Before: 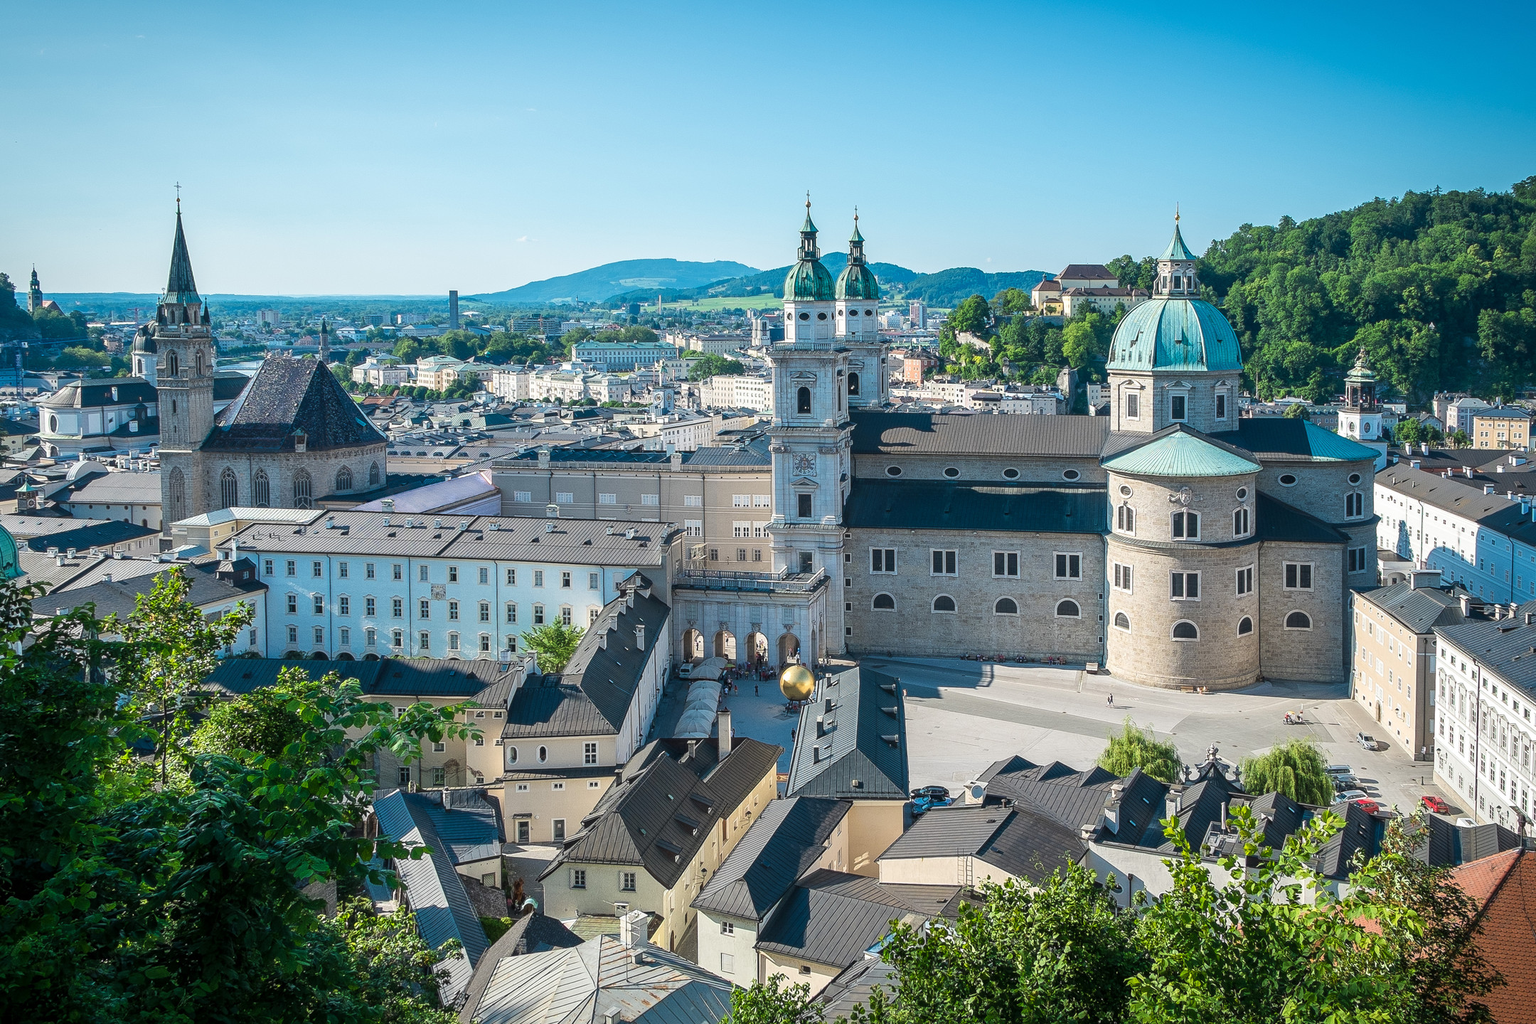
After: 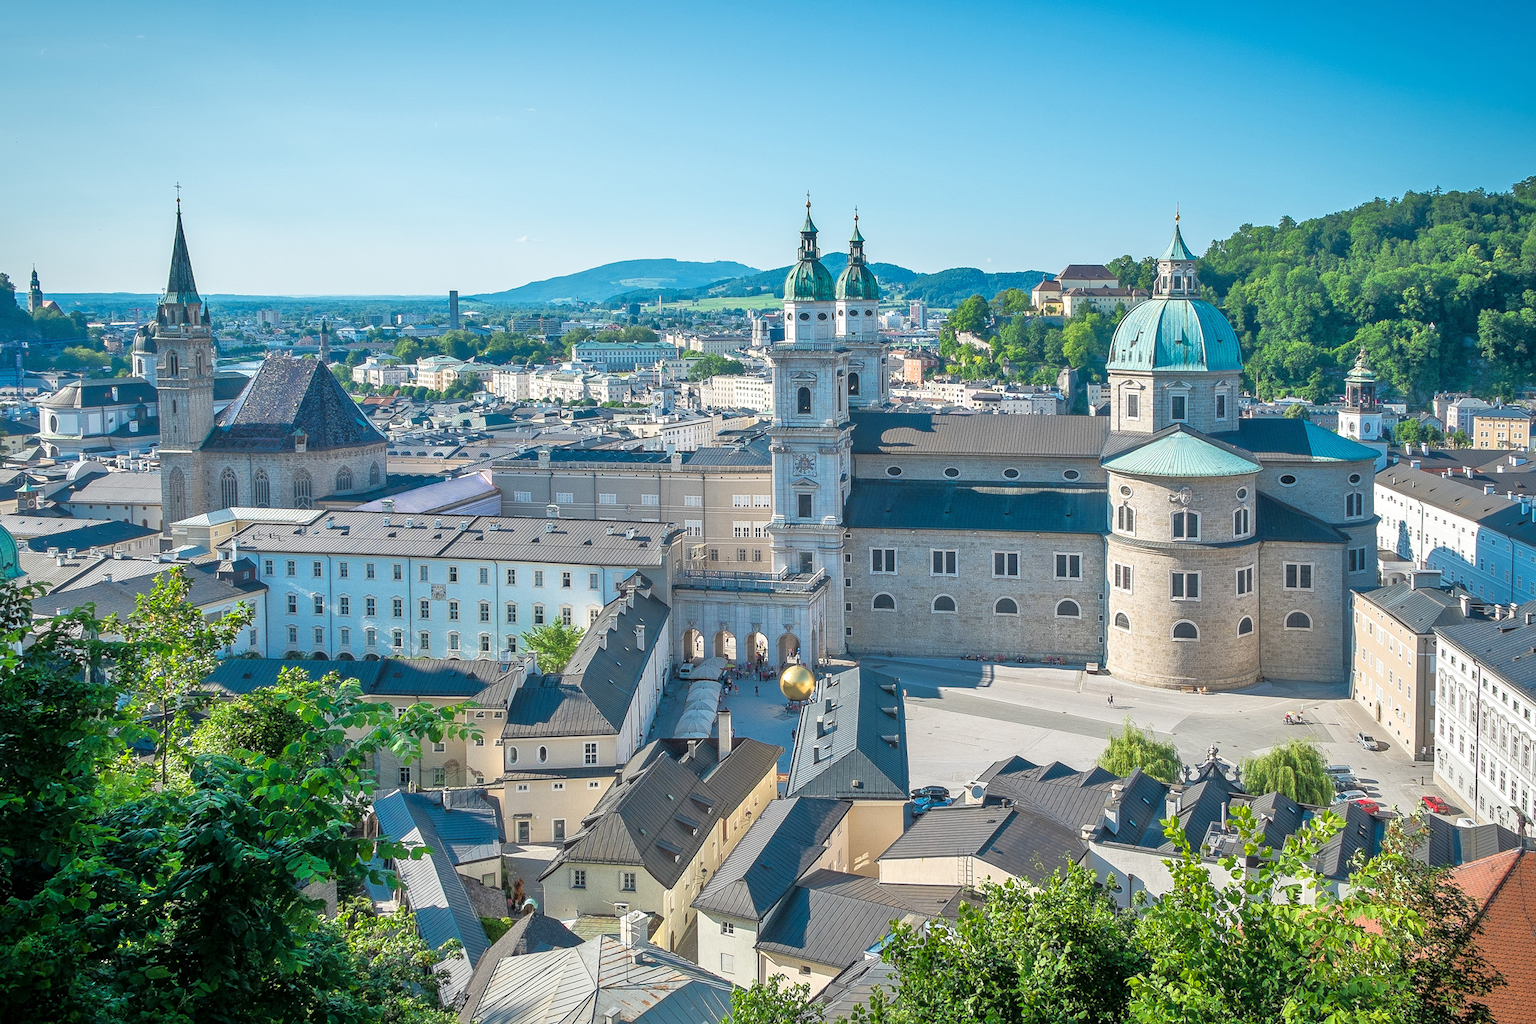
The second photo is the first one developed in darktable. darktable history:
tone equalizer: -7 EV 0.146 EV, -6 EV 0.64 EV, -5 EV 1.14 EV, -4 EV 1.36 EV, -3 EV 1.17 EV, -2 EV 0.6 EV, -1 EV 0.16 EV
